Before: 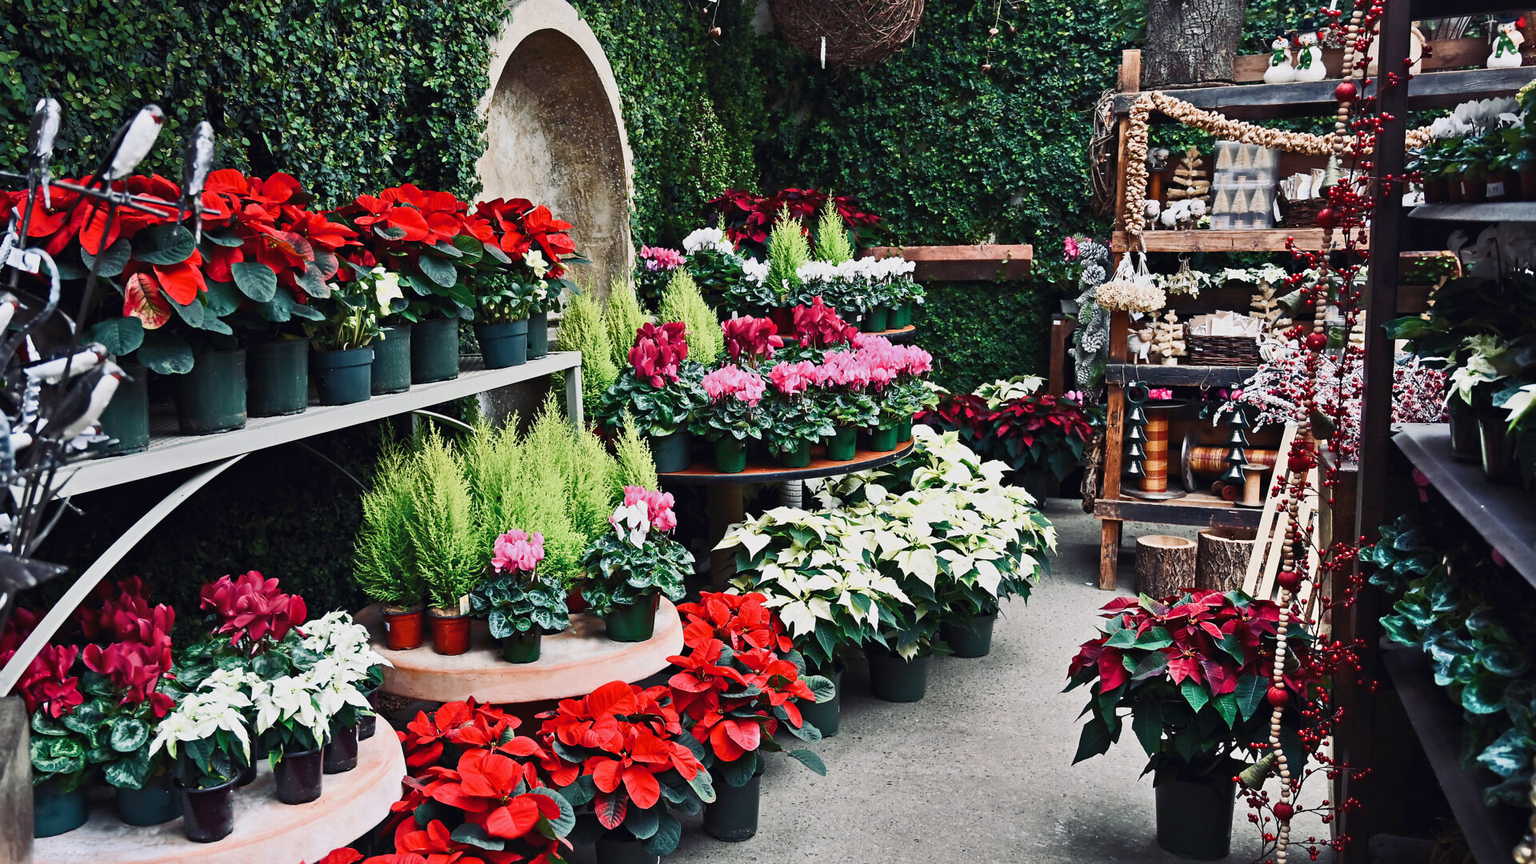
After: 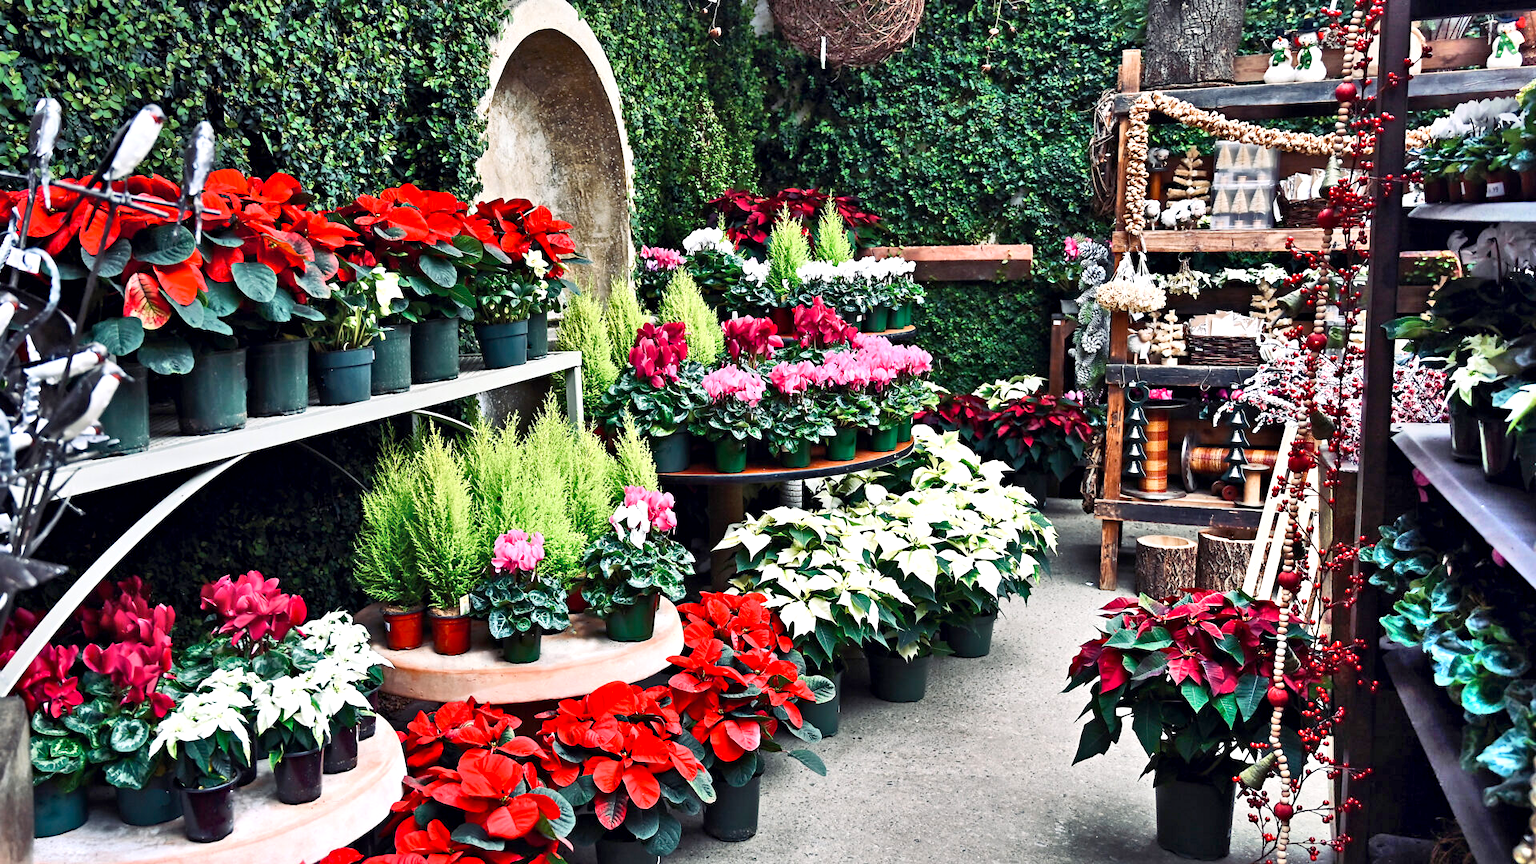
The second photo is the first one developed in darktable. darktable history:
exposure: black level correction 0, exposure 0.5 EV, compensate exposure bias true, compensate highlight preservation false
shadows and highlights: shadows 75, highlights -25, soften with gaussian
